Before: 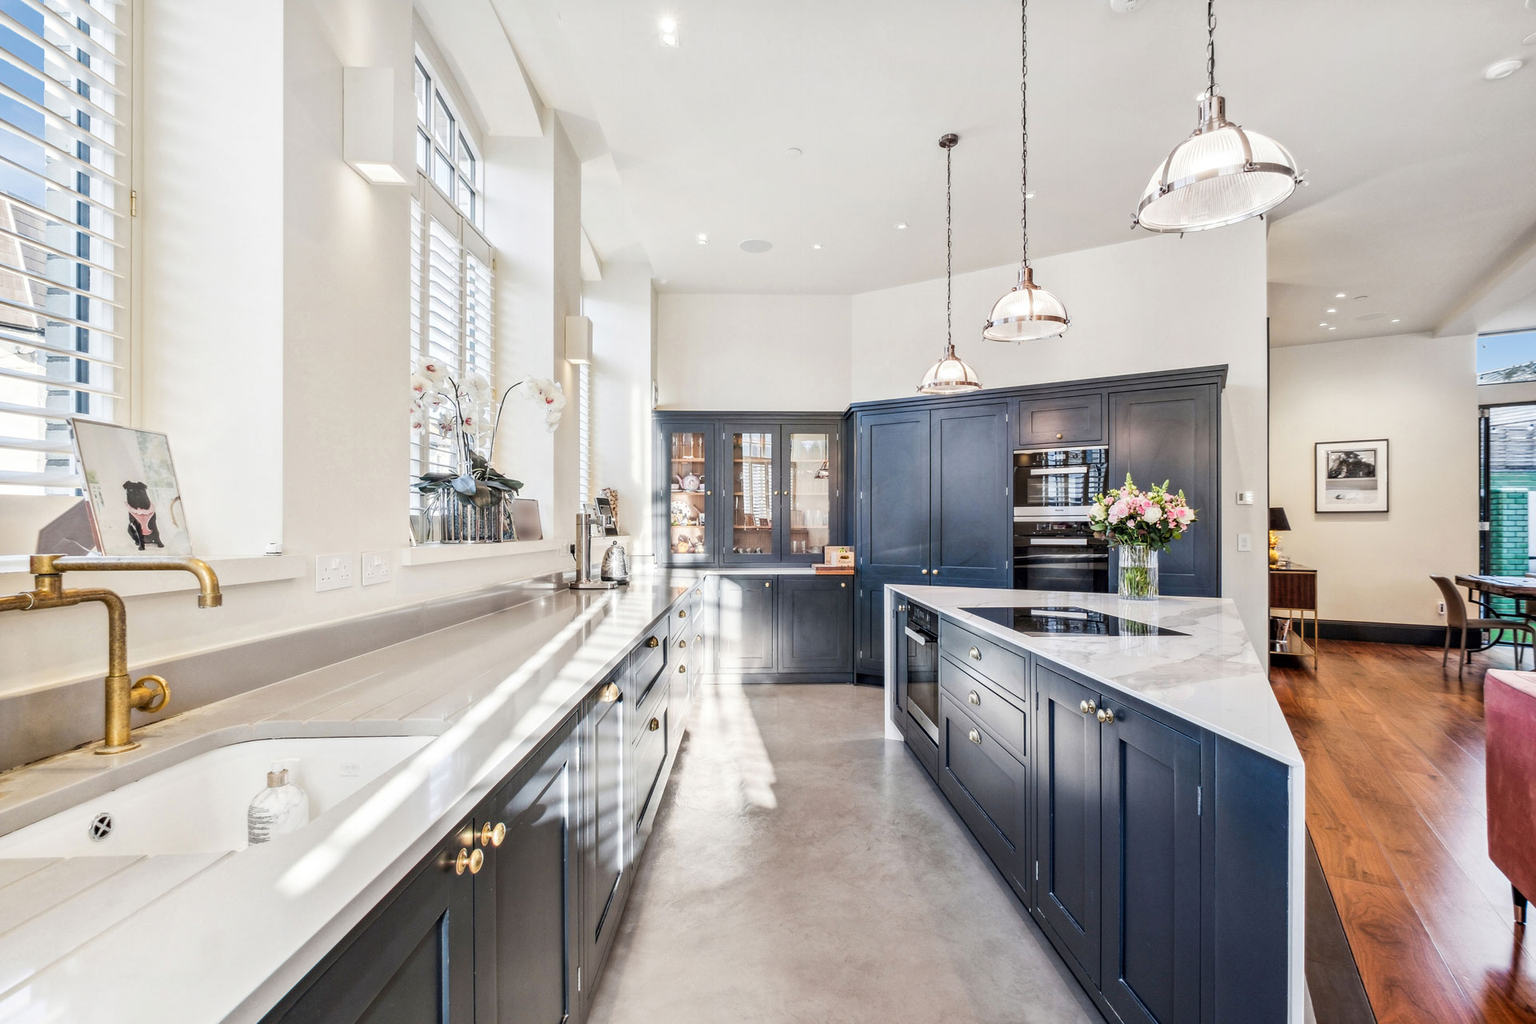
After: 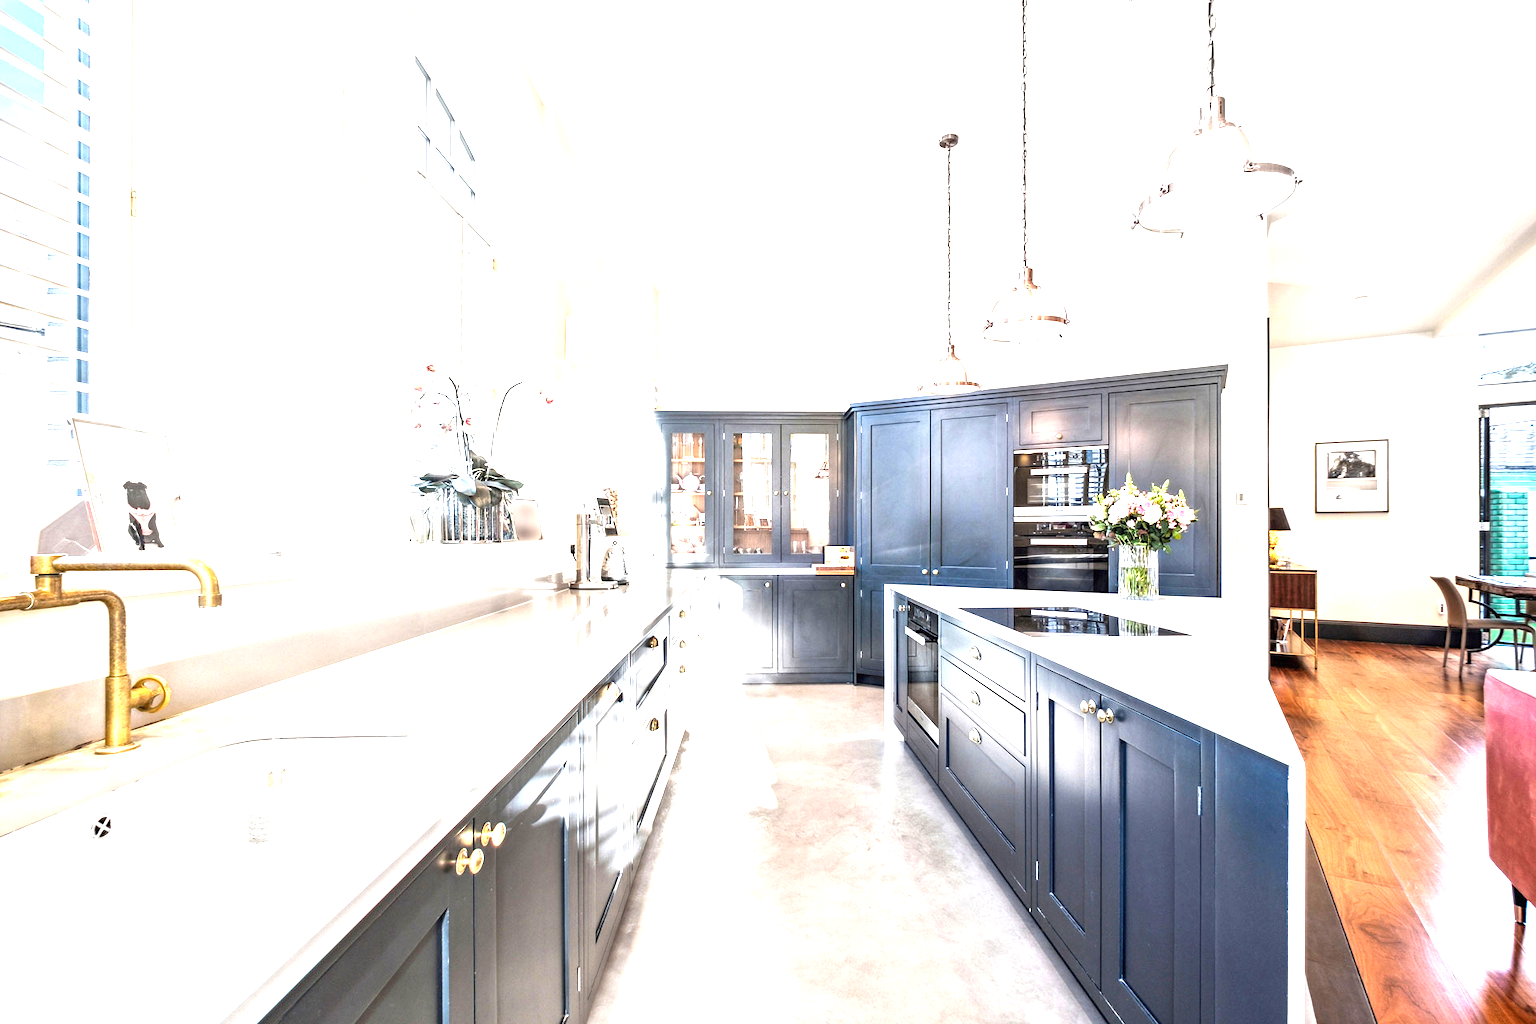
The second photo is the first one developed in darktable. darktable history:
exposure: black level correction 0, exposure 1.468 EV, compensate highlight preservation false
levels: black 0.103%
